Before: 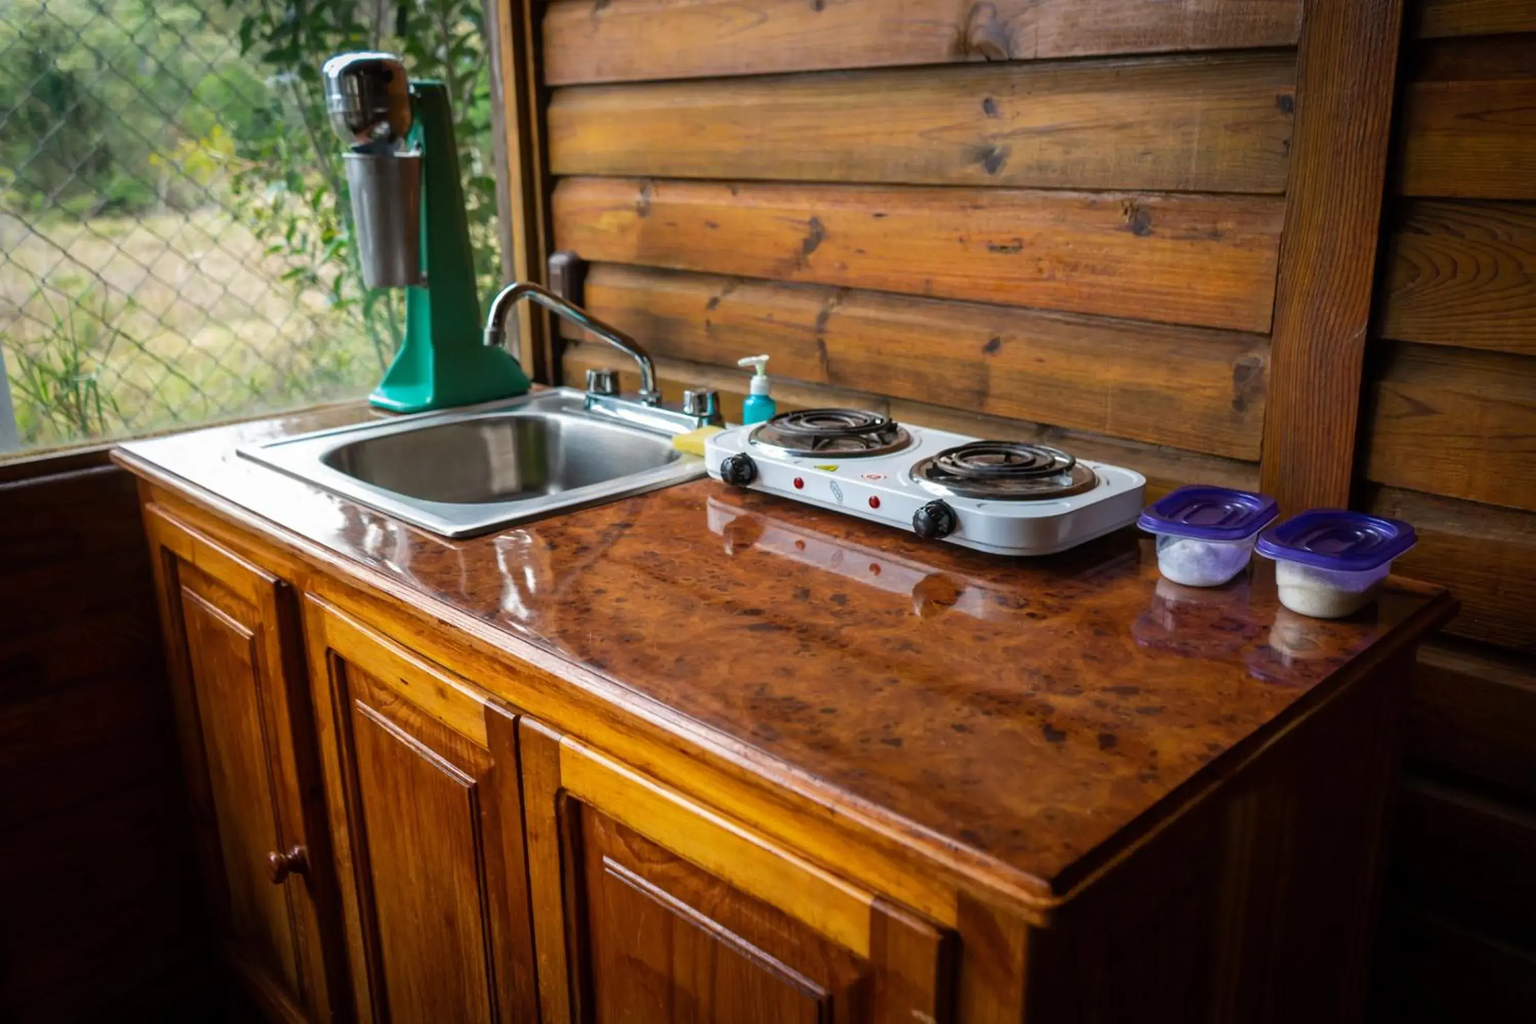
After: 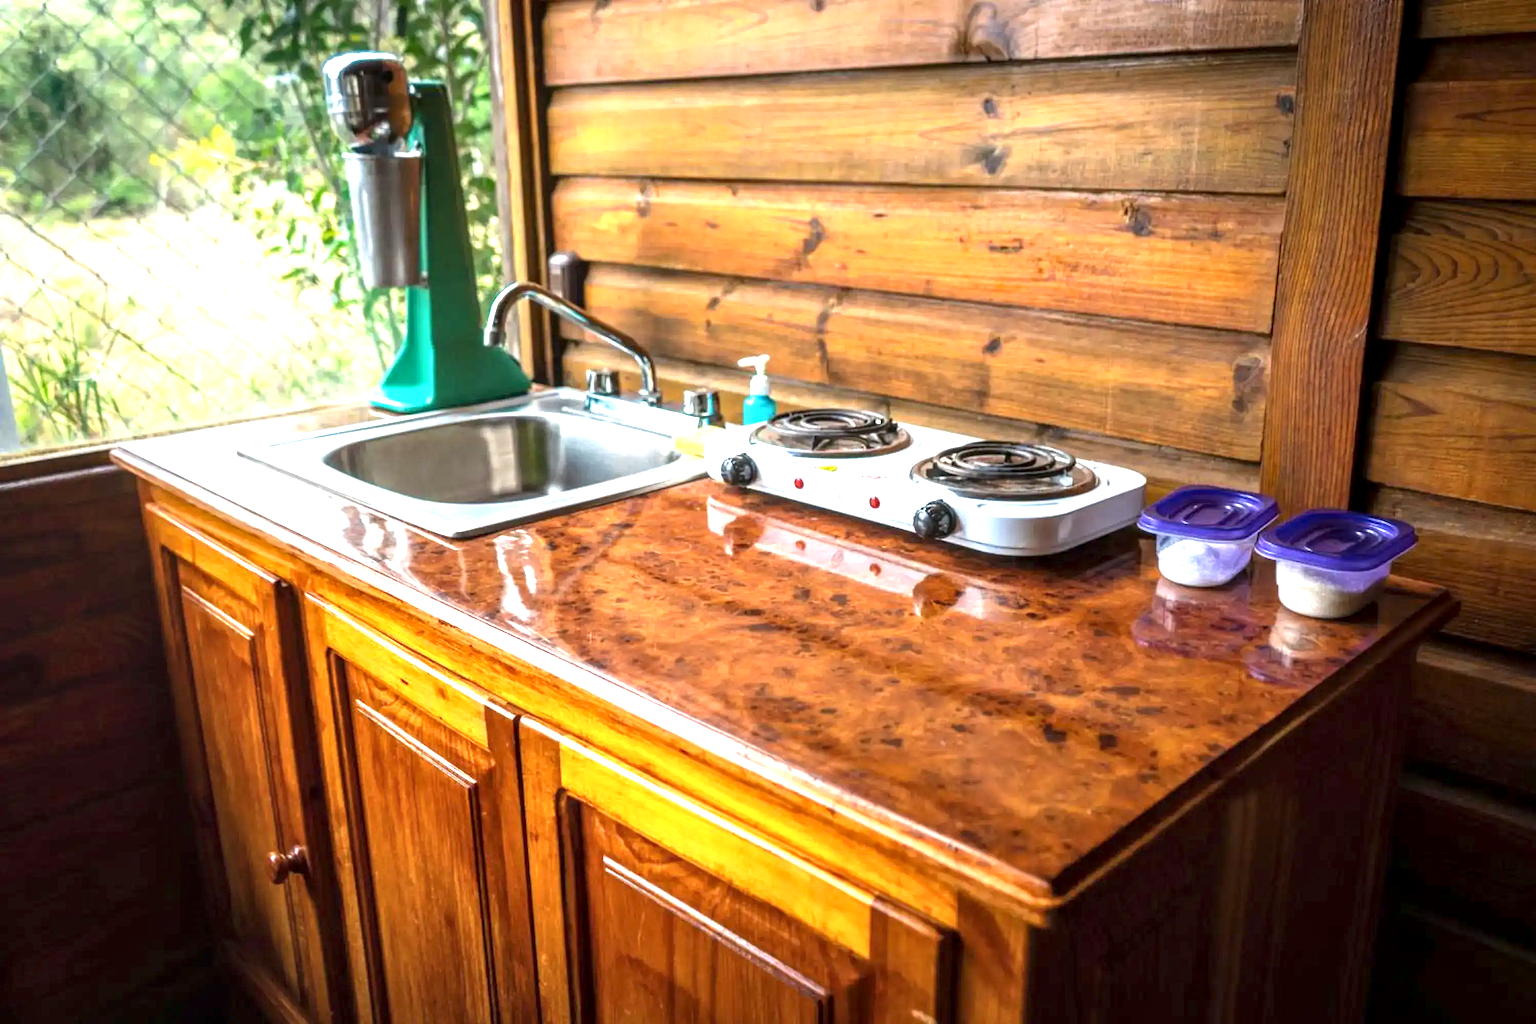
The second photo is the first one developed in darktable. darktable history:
exposure: black level correction 0, exposure 1.482 EV, compensate exposure bias true, compensate highlight preservation false
local contrast: detail 130%
